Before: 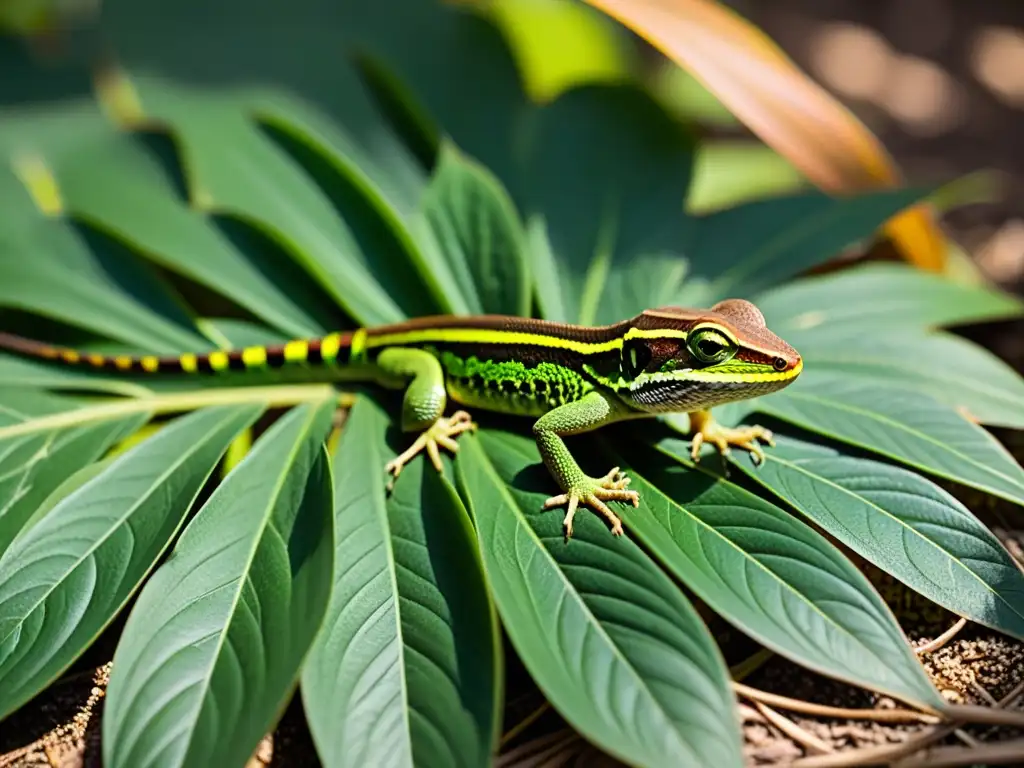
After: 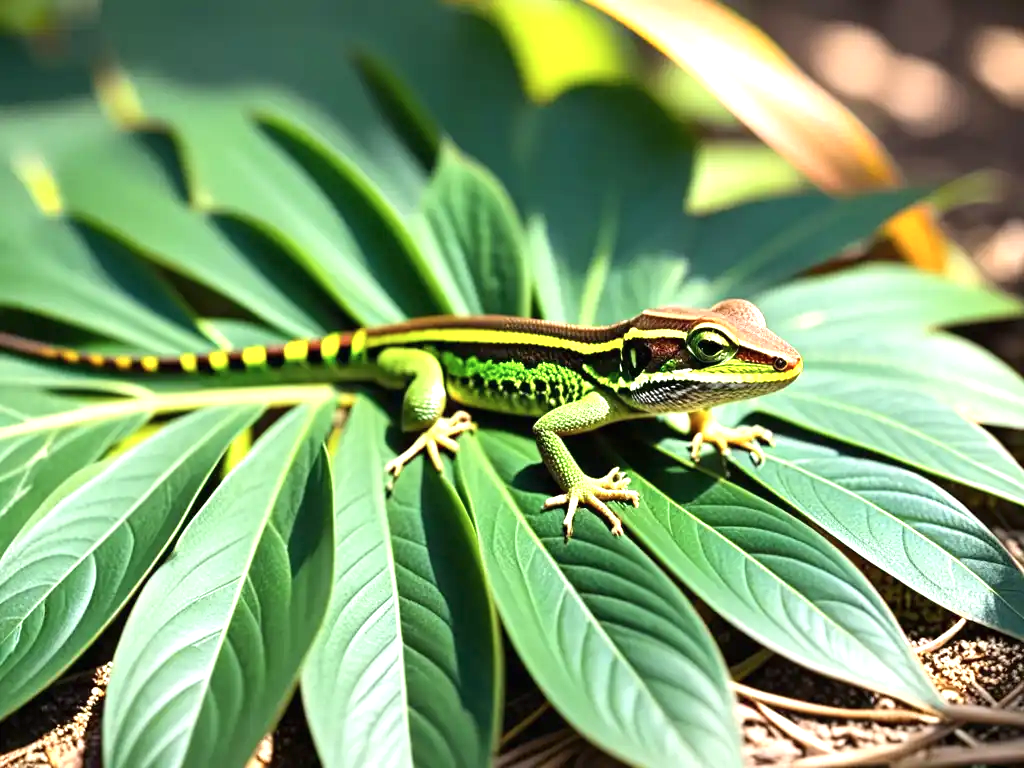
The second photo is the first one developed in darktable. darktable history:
exposure: black level correction 0, exposure 1.001 EV, compensate highlight preservation false
contrast brightness saturation: saturation -0.066
